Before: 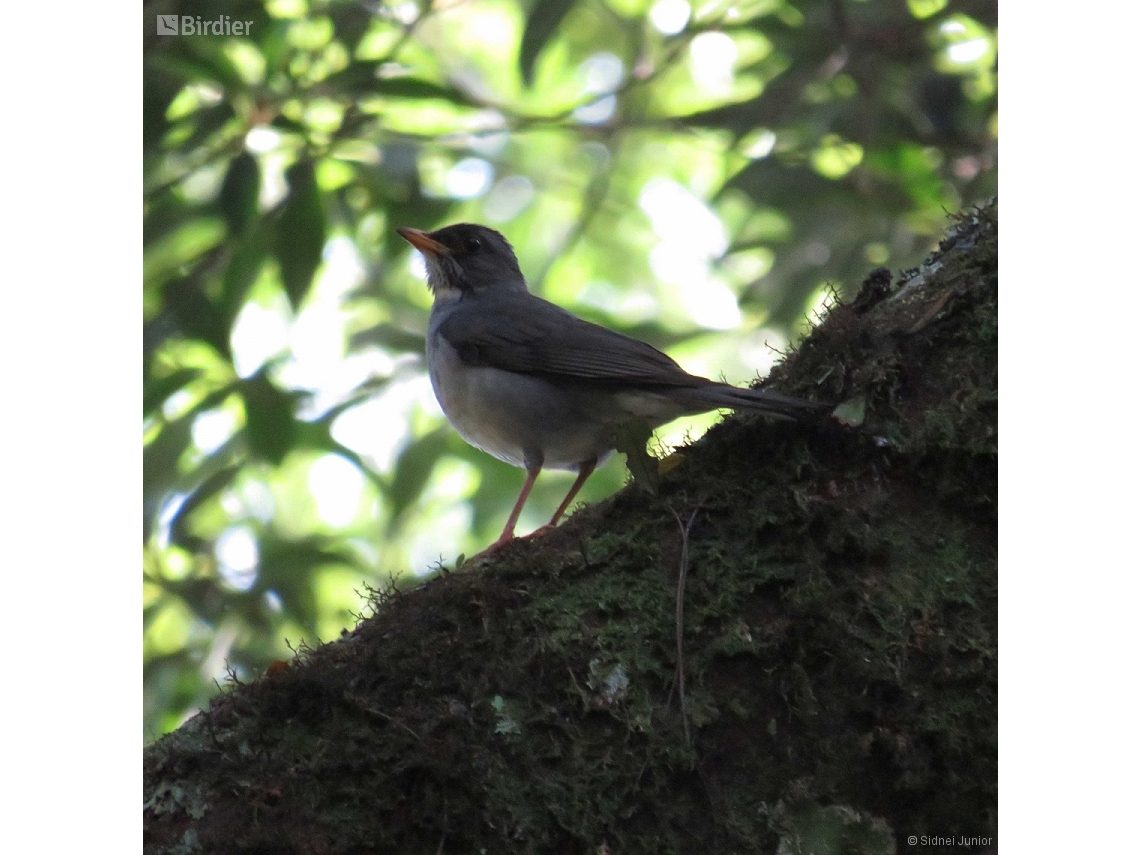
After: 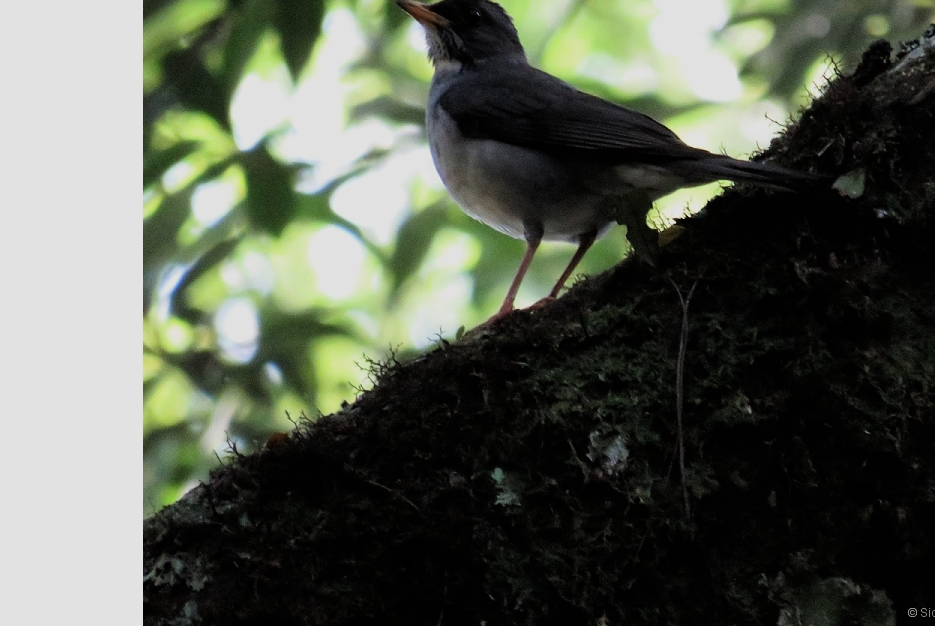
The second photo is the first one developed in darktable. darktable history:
filmic rgb: black relative exposure -7.49 EV, white relative exposure 4.99 EV, hardness 3.35, contrast 1.299
crop: top 26.706%, right 17.973%
